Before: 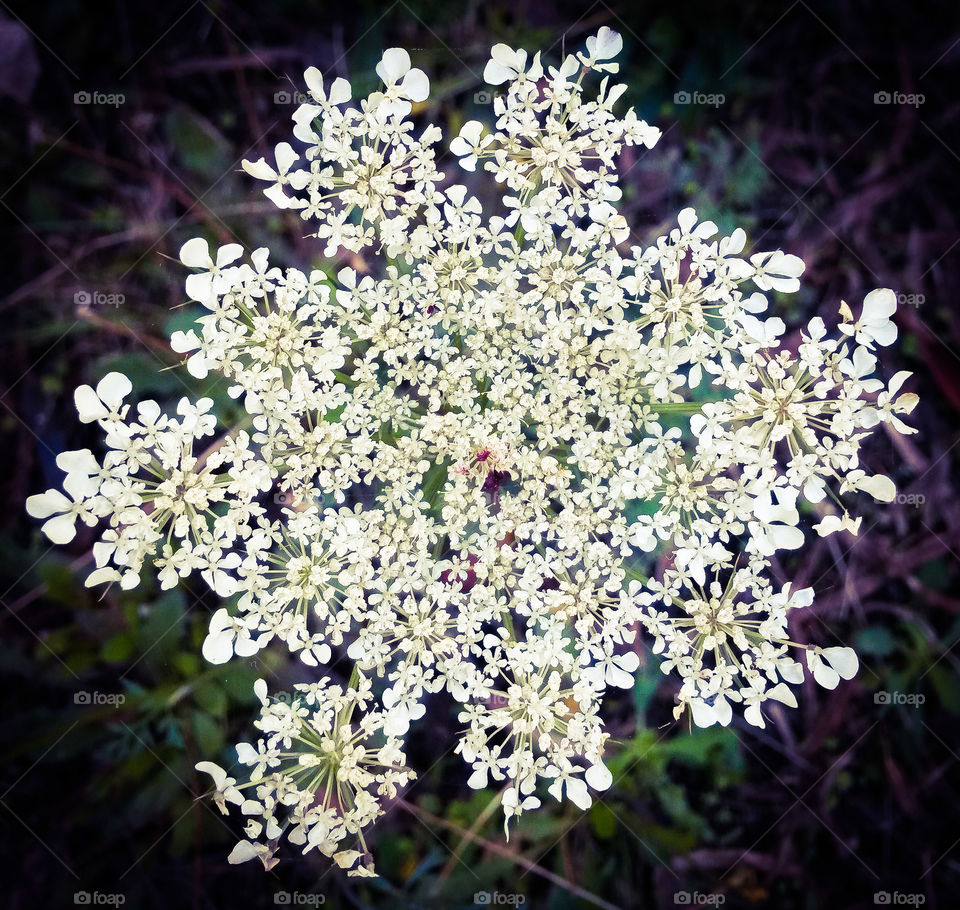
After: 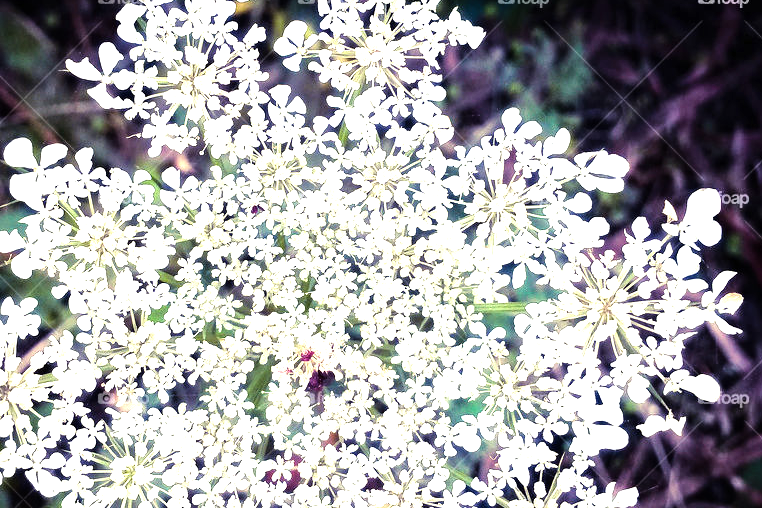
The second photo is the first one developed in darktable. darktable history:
tone equalizer: -8 EV -0.771 EV, -7 EV -0.675 EV, -6 EV -0.633 EV, -5 EV -0.403 EV, -3 EV 0.4 EV, -2 EV 0.6 EV, -1 EV 0.679 EV, +0 EV 0.761 EV, mask exposure compensation -0.489 EV
crop: left 18.393%, top 11.069%, right 2.188%, bottom 33.009%
shadows and highlights: radius 112.53, shadows 51.69, white point adjustment 9.11, highlights -4.32, shadows color adjustment 97.66%, soften with gaussian
